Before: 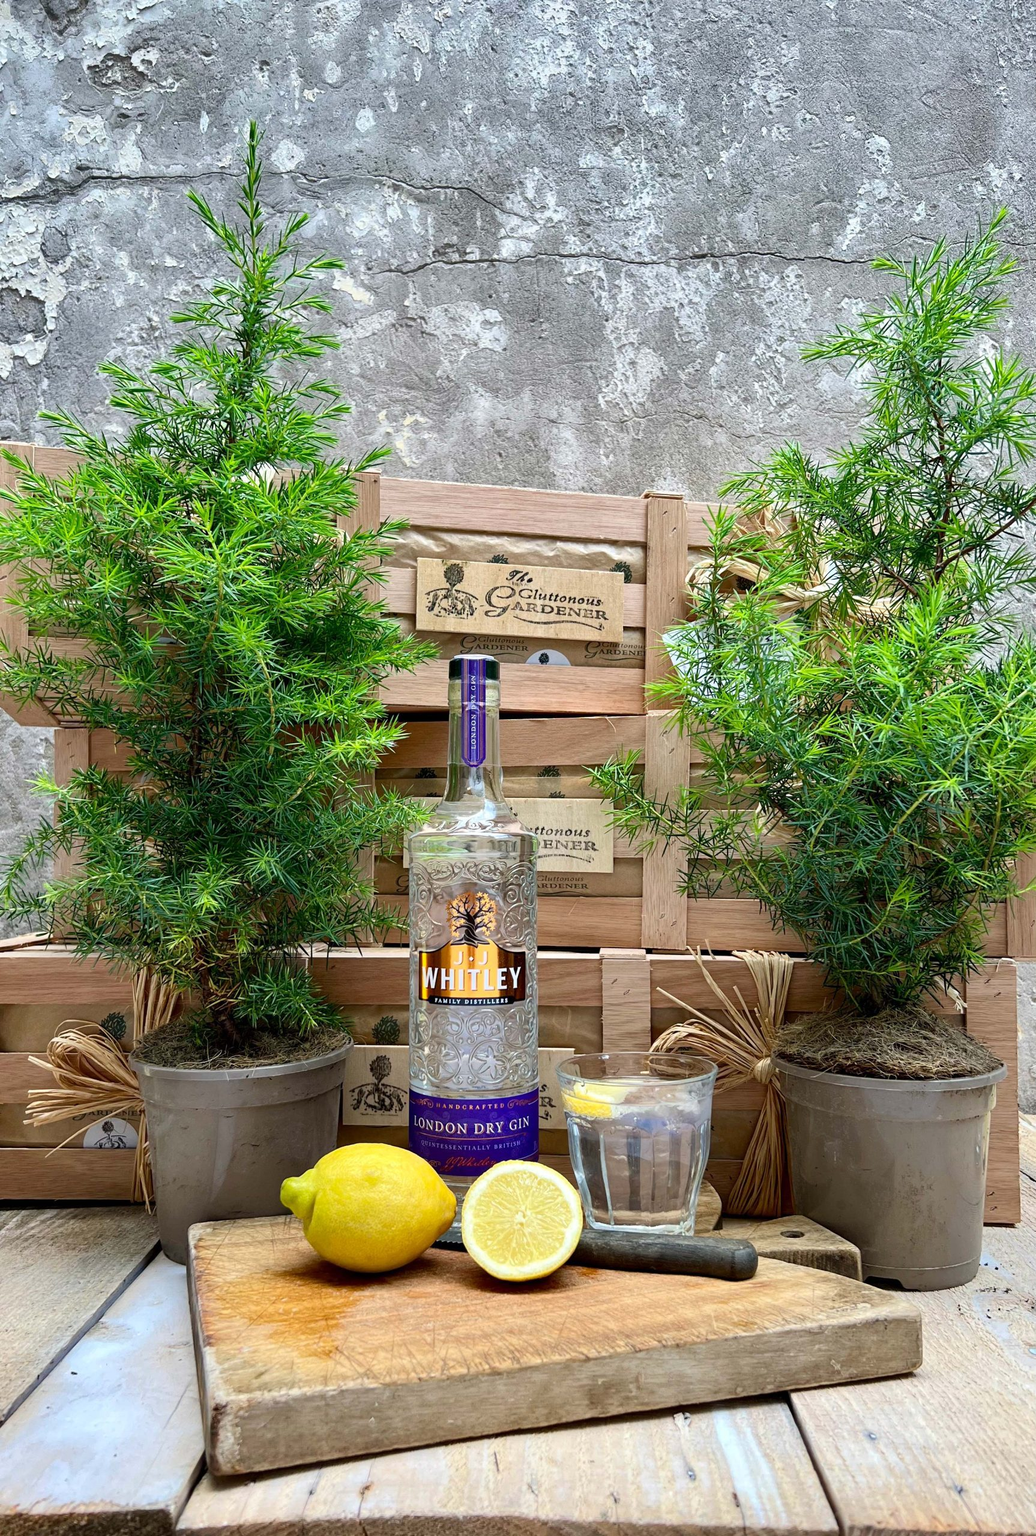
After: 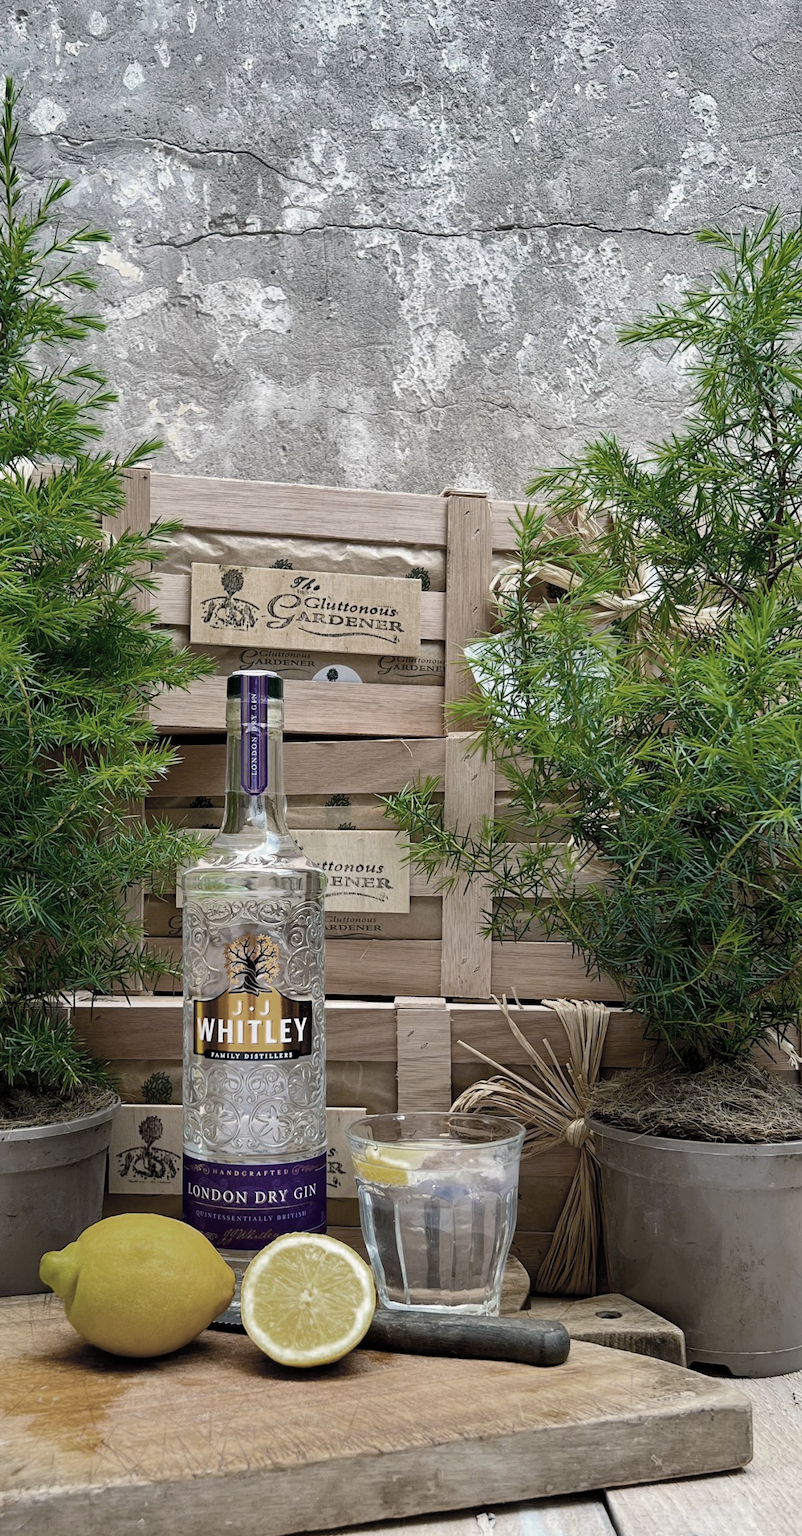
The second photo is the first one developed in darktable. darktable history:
color balance rgb: highlights gain › chroma 1.028%, highlights gain › hue 60.04°, perceptual saturation grading › global saturation 31.171%
crop and rotate: left 23.669%, top 3.368%, right 6.625%, bottom 6.656%
color zones: curves: ch0 [(0, 0.487) (0.241, 0.395) (0.434, 0.373) (0.658, 0.412) (0.838, 0.487)]; ch1 [(0, 0) (0.053, 0.053) (0.211, 0.202) (0.579, 0.259) (0.781, 0.241)]
